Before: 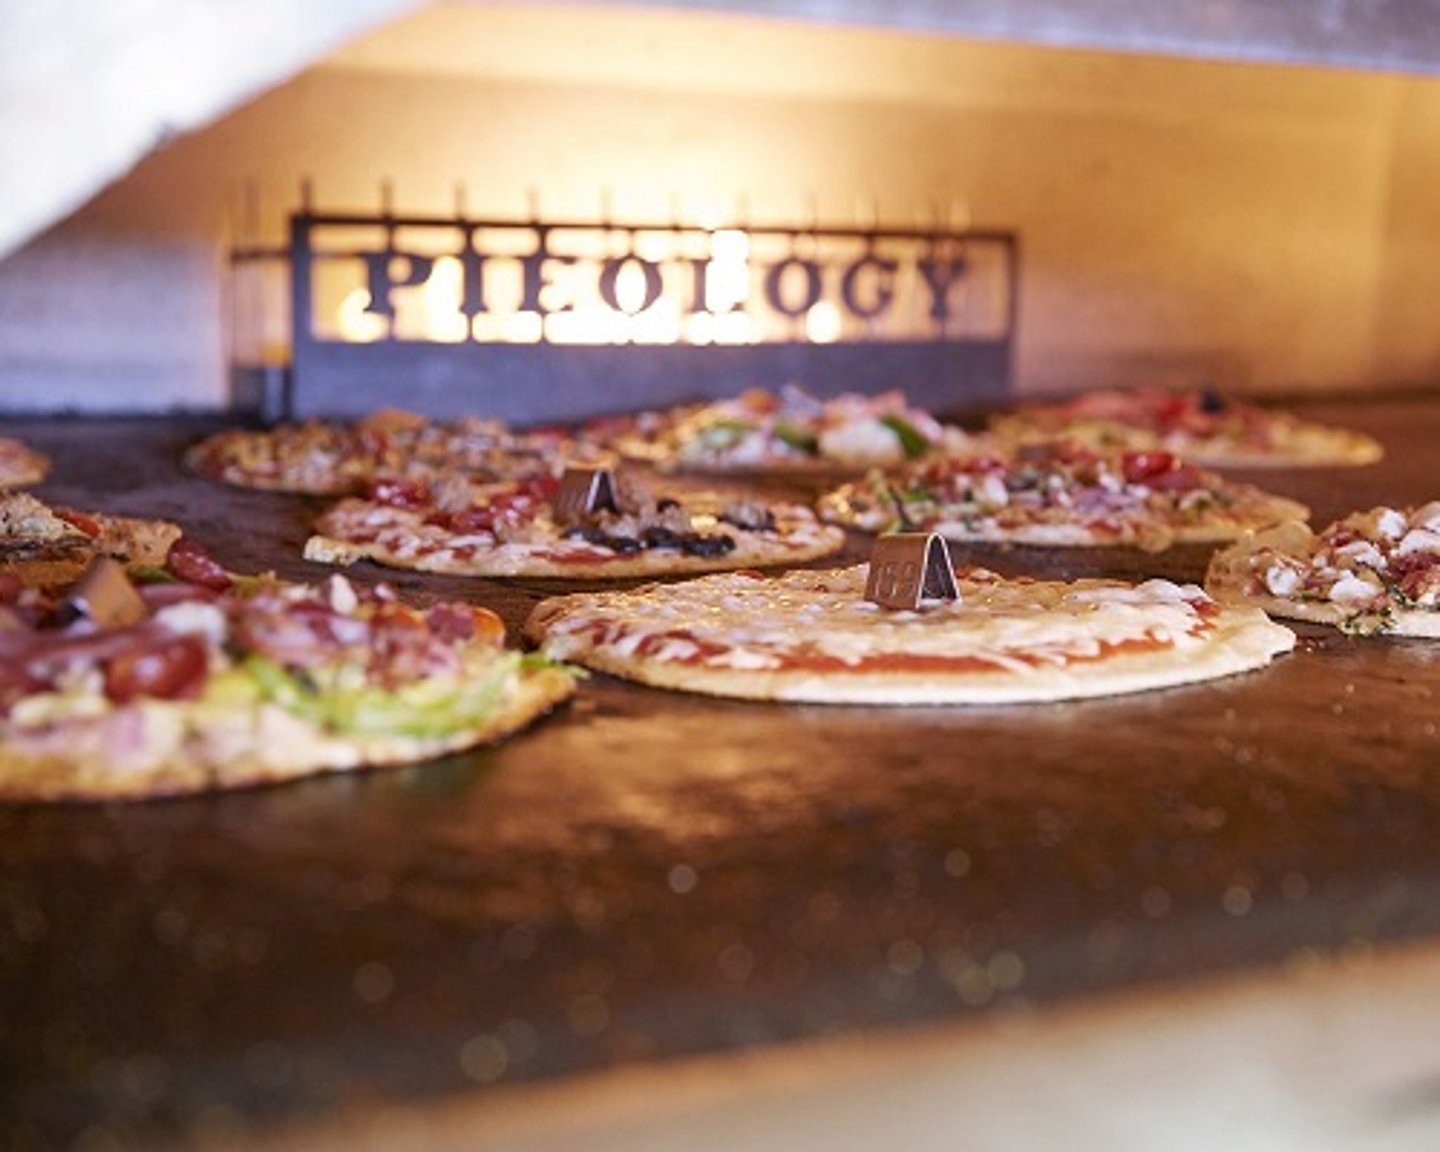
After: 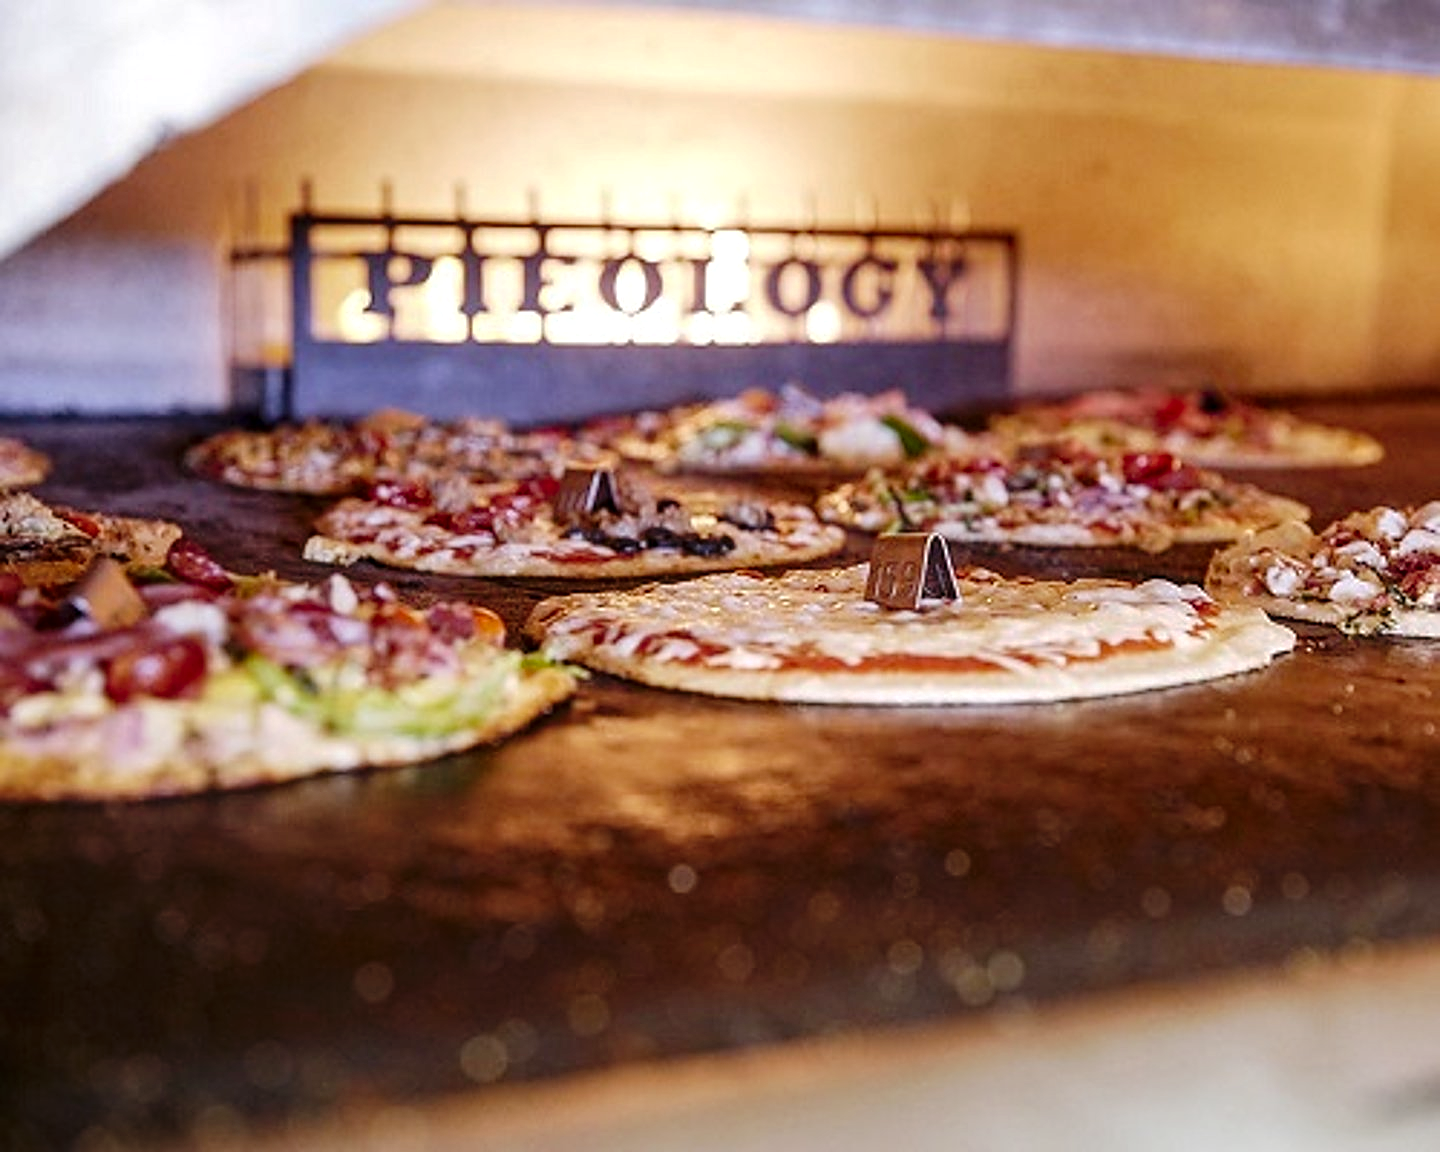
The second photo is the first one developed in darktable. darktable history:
sharpen: on, module defaults
tone curve: curves: ch0 [(0, 0) (0.003, 0.005) (0.011, 0.006) (0.025, 0.013) (0.044, 0.027) (0.069, 0.042) (0.1, 0.06) (0.136, 0.085) (0.177, 0.118) (0.224, 0.171) (0.277, 0.239) (0.335, 0.314) (0.399, 0.394) (0.468, 0.473) (0.543, 0.552) (0.623, 0.64) (0.709, 0.718) (0.801, 0.801) (0.898, 0.882) (1, 1)], preserve colors none
local contrast: detail 130%
